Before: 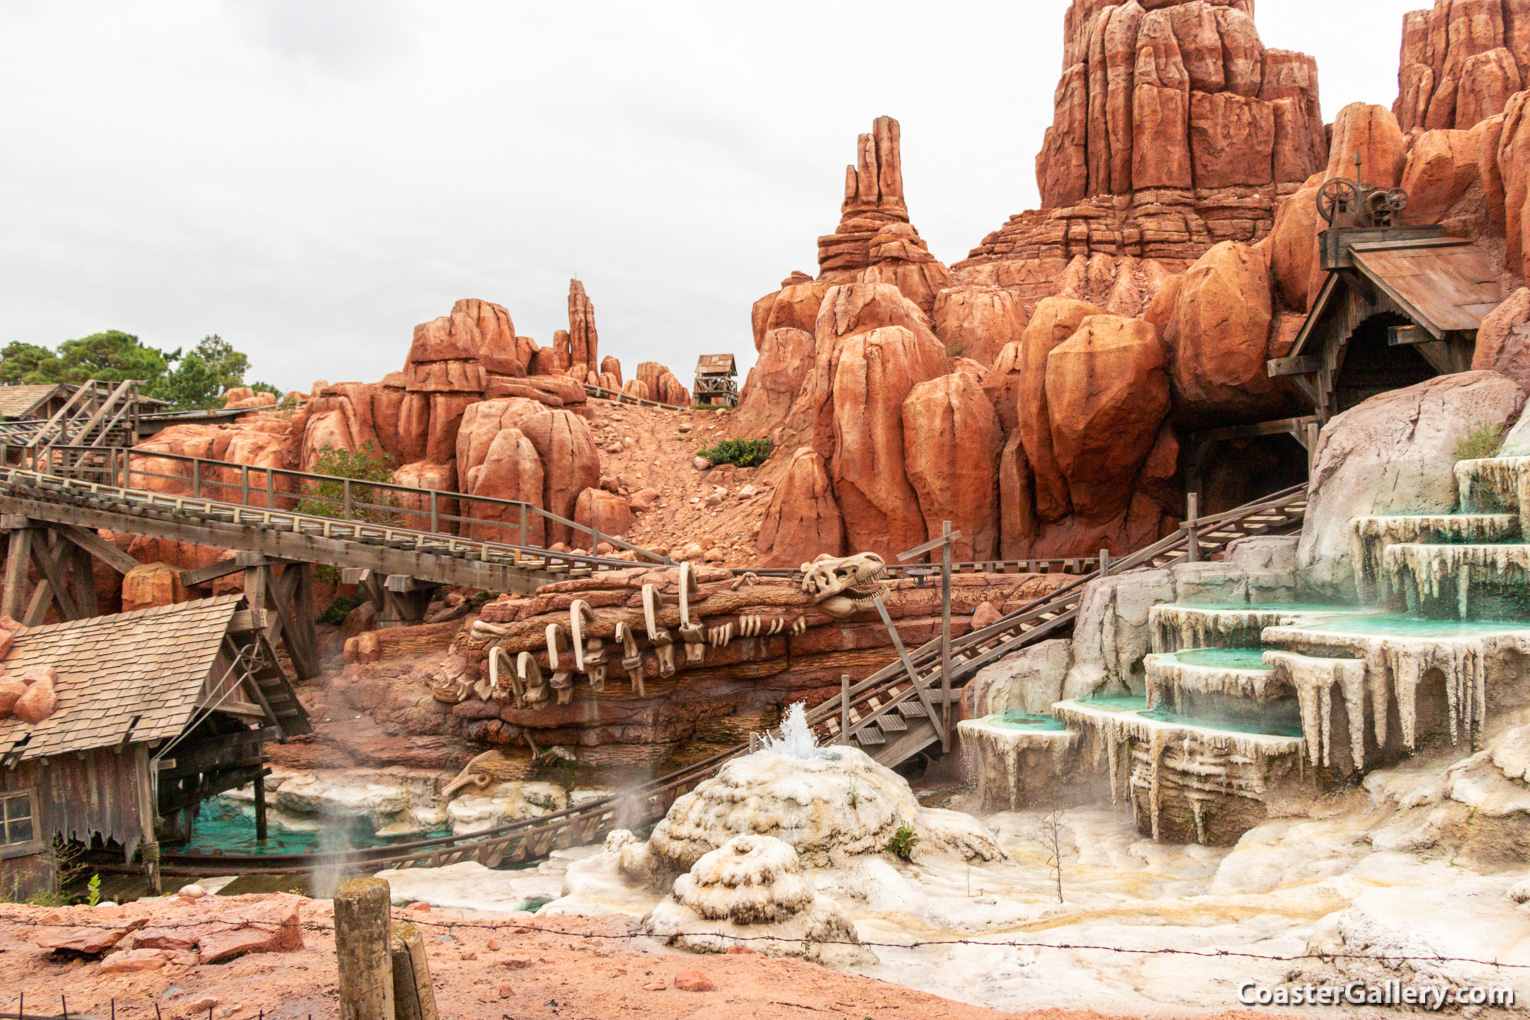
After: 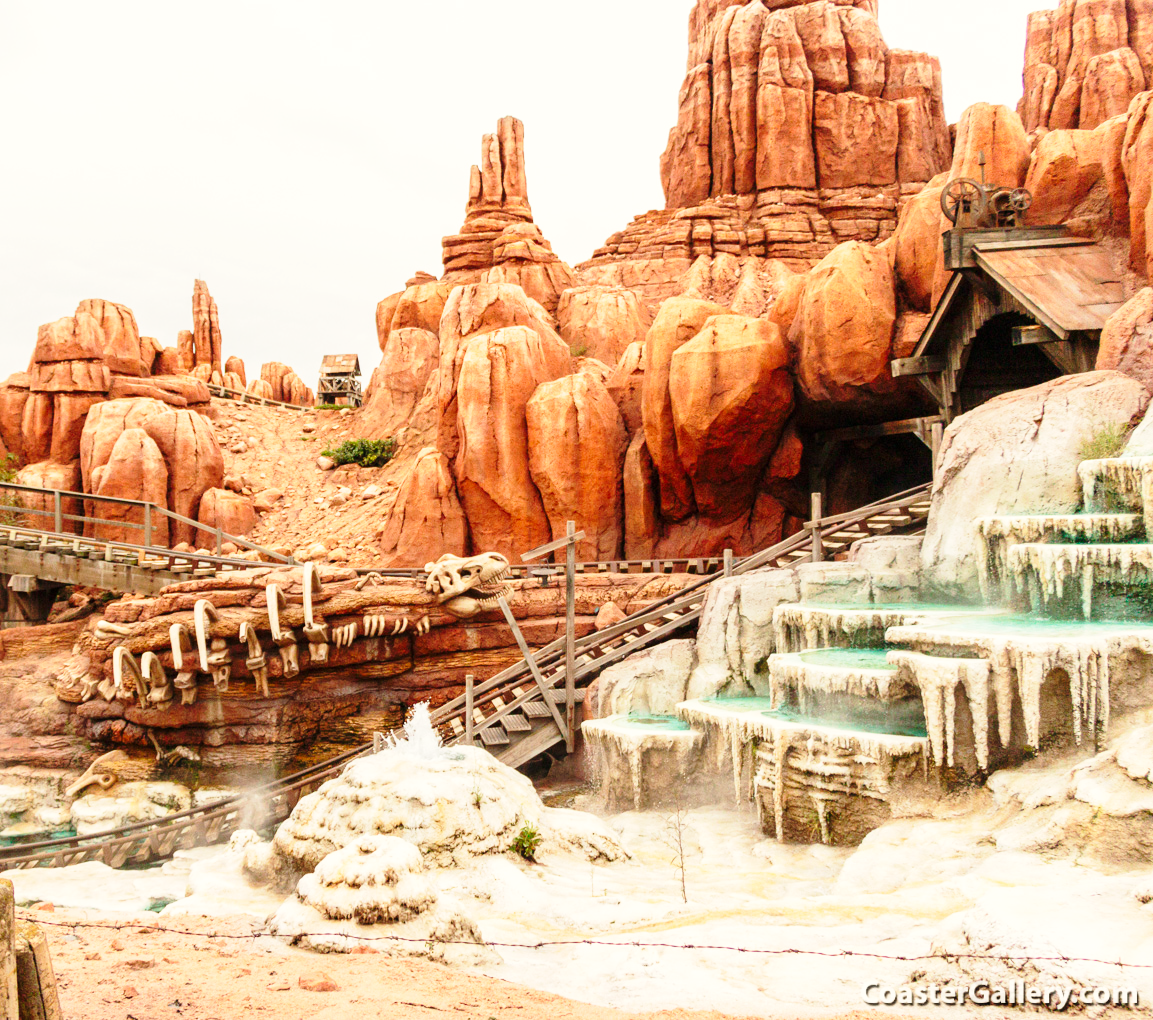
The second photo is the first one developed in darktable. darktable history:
base curve: curves: ch0 [(0, 0) (0.028, 0.03) (0.121, 0.232) (0.46, 0.748) (0.859, 0.968) (1, 1)], preserve colors none
crop and rotate: left 24.6%
white balance: red 1.029, blue 0.92
